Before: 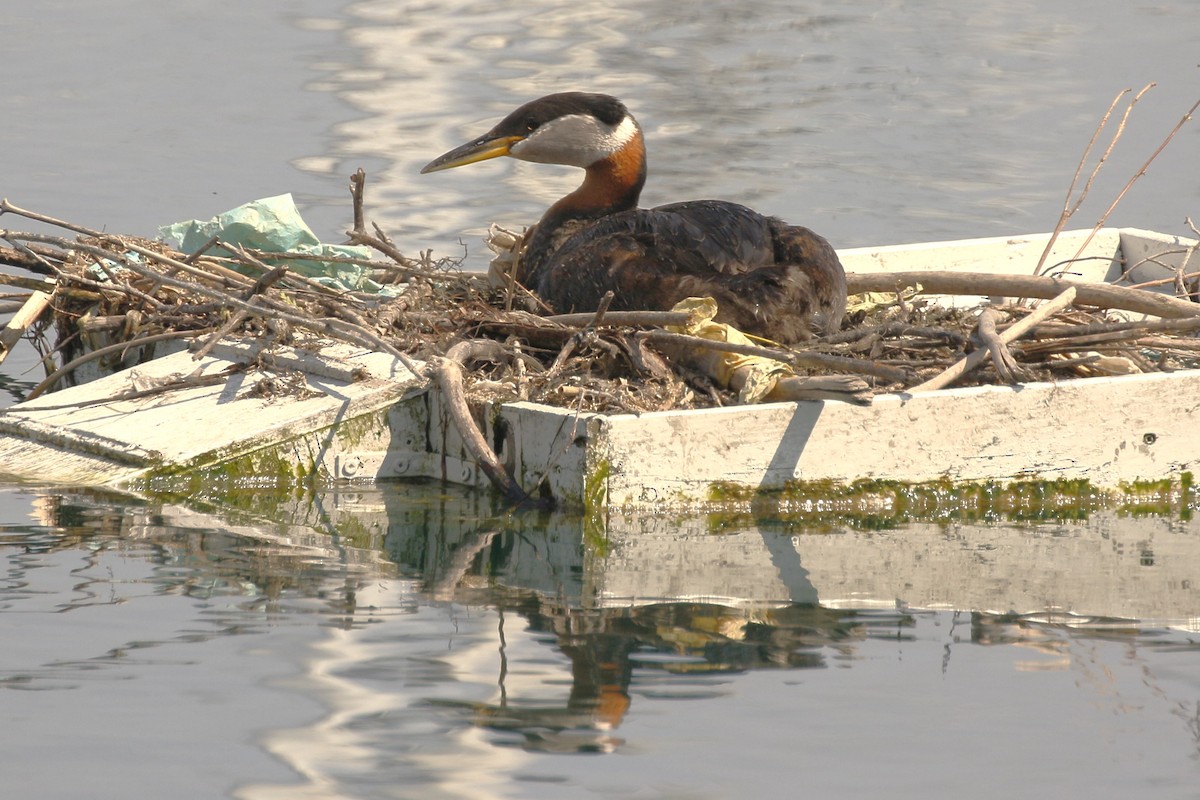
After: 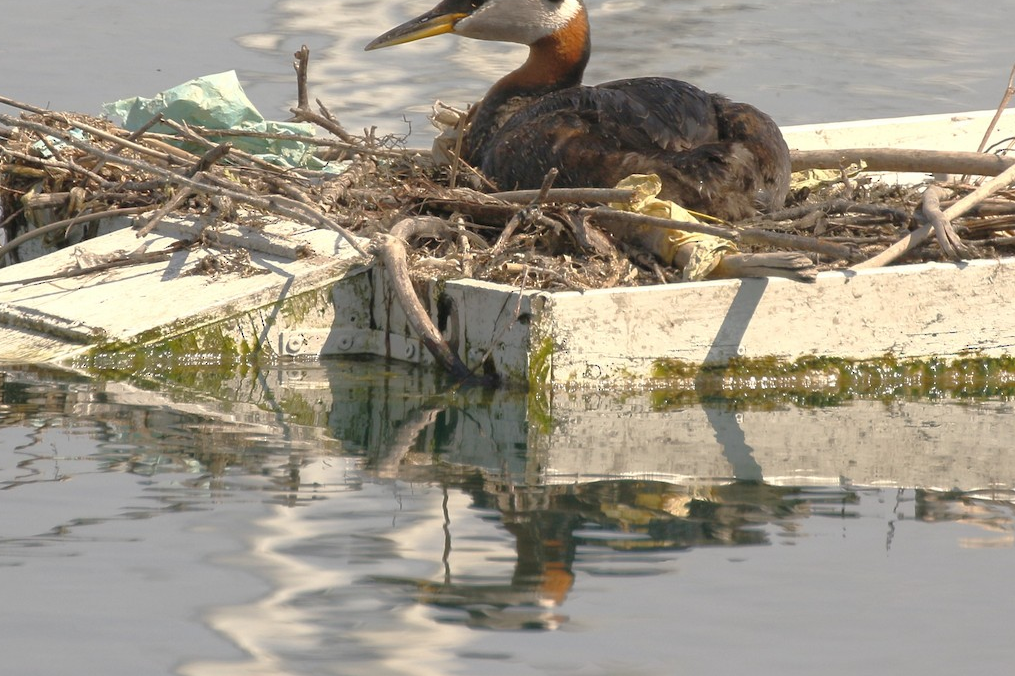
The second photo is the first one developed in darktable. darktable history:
crop and rotate: left 4.748%, top 15.377%, right 10.636%
